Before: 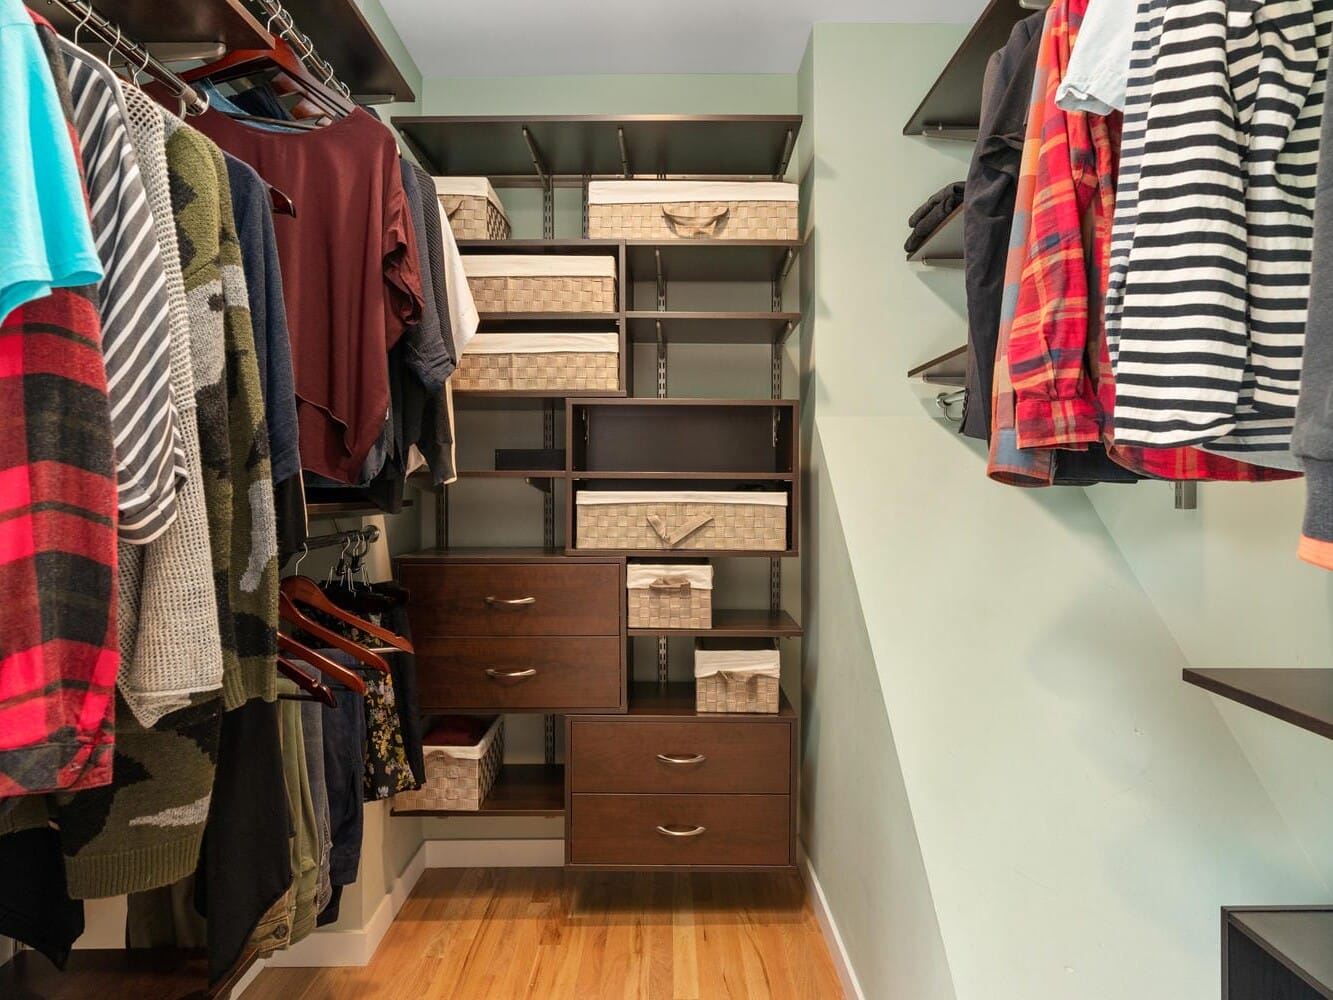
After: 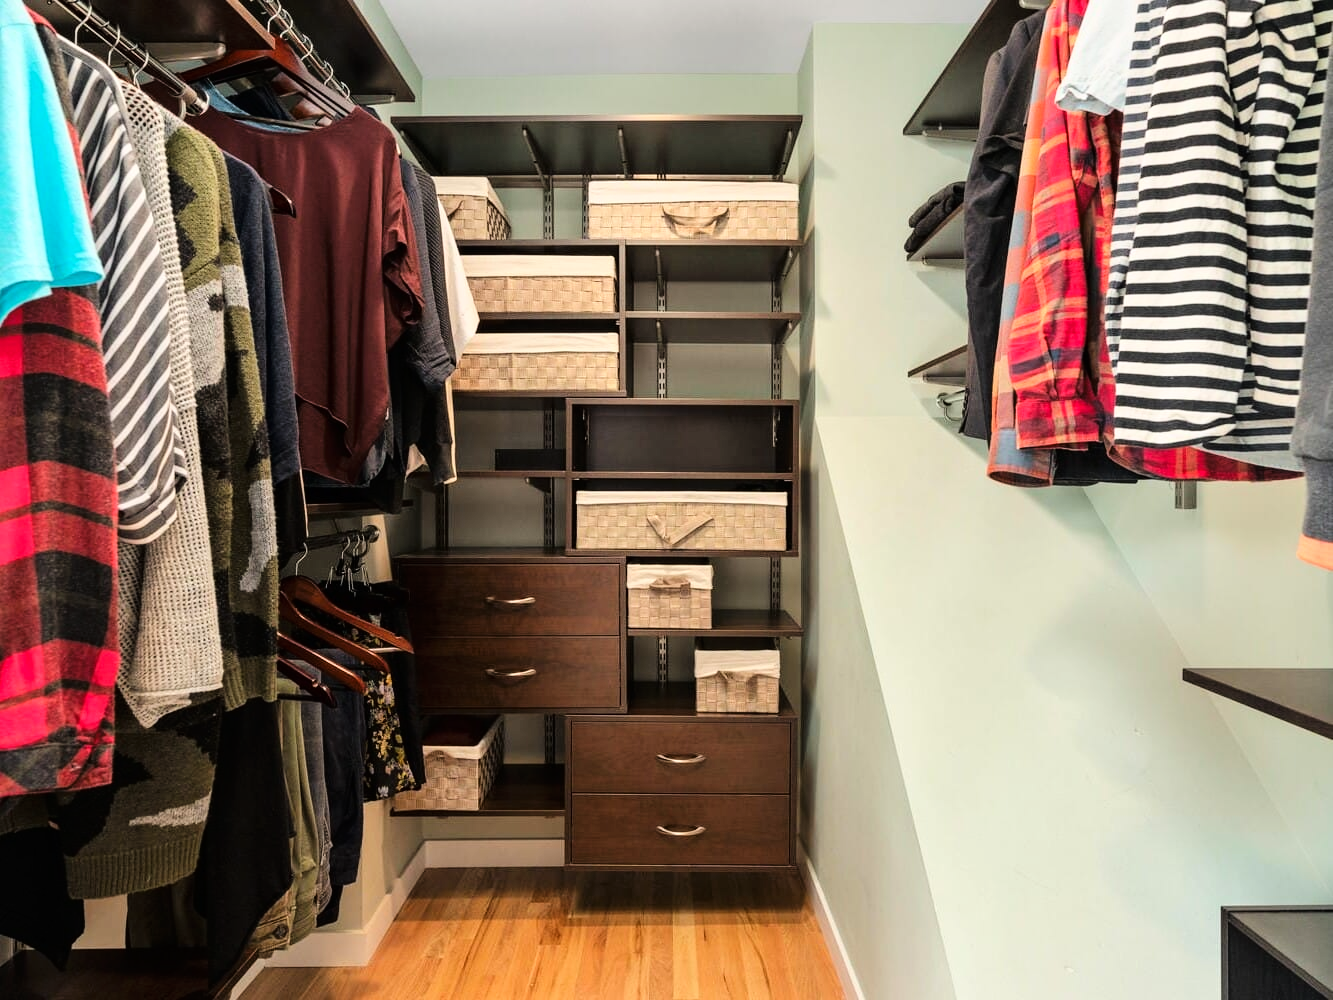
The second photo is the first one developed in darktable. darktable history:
tone curve: curves: ch0 [(0, 0) (0.003, 0.004) (0.011, 0.006) (0.025, 0.011) (0.044, 0.017) (0.069, 0.029) (0.1, 0.047) (0.136, 0.07) (0.177, 0.121) (0.224, 0.182) (0.277, 0.257) (0.335, 0.342) (0.399, 0.432) (0.468, 0.526) (0.543, 0.621) (0.623, 0.711) (0.709, 0.792) (0.801, 0.87) (0.898, 0.951) (1, 1)], color space Lab, linked channels, preserve colors none
